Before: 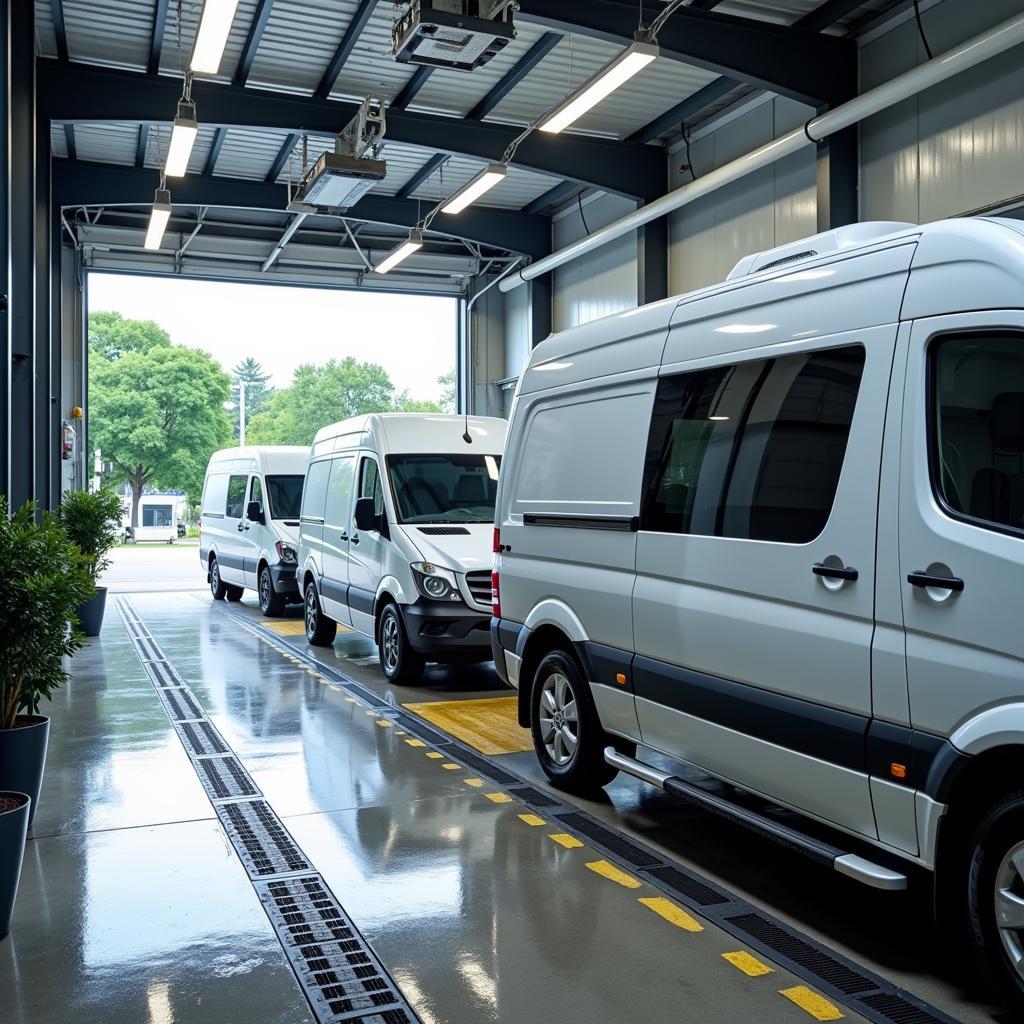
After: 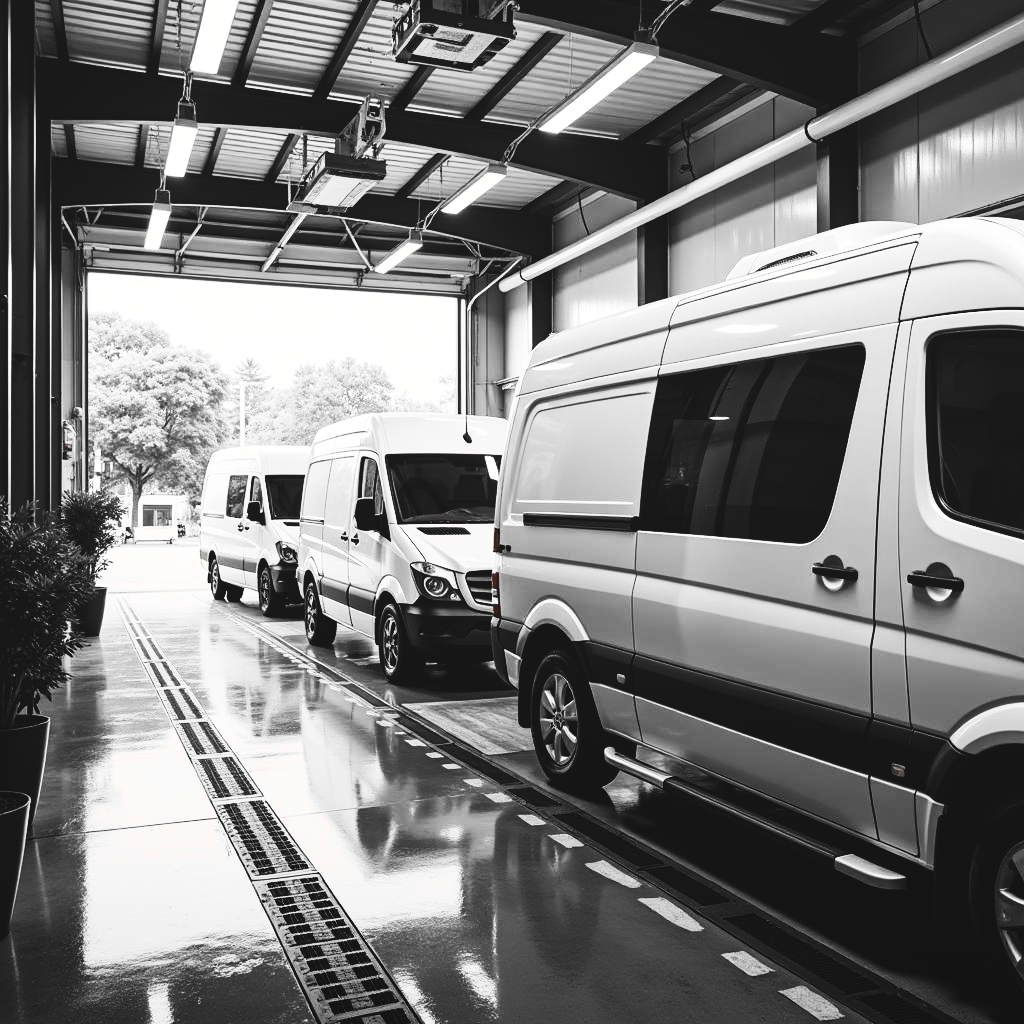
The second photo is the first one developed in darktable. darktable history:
exposure: black level correction -0.041, exposure 0.064 EV, compensate highlight preservation false
contrast brightness saturation: contrast 0.5, saturation -0.1
color zones: curves: ch1 [(0, 0.006) (0.094, 0.285) (0.171, 0.001) (0.429, 0.001) (0.571, 0.003) (0.714, 0.004) (0.857, 0.004) (1, 0.006)]
color correction: highlights a* 4.02, highlights b* 4.98, shadows a* -7.55, shadows b* 4.98
graduated density: rotation -180°, offset 27.42
